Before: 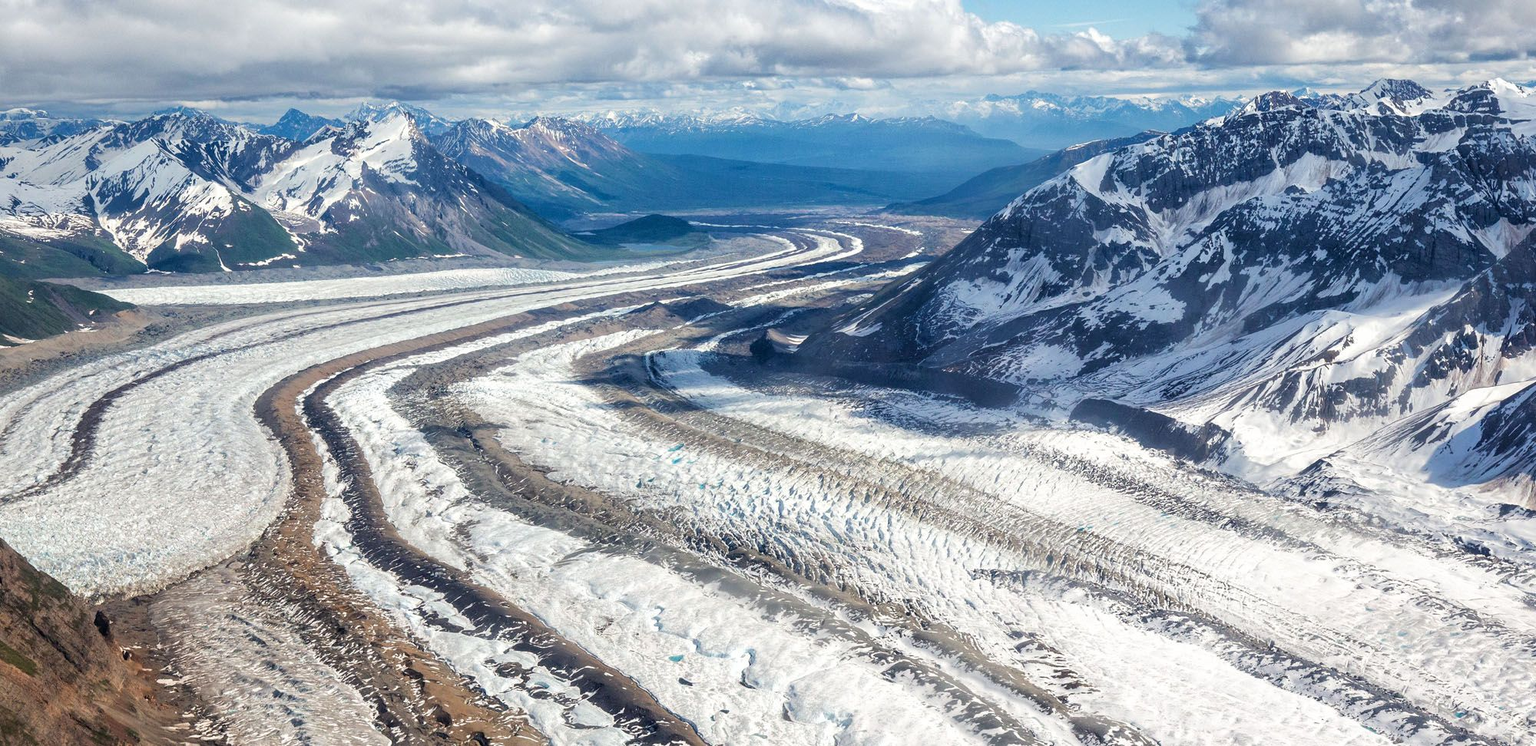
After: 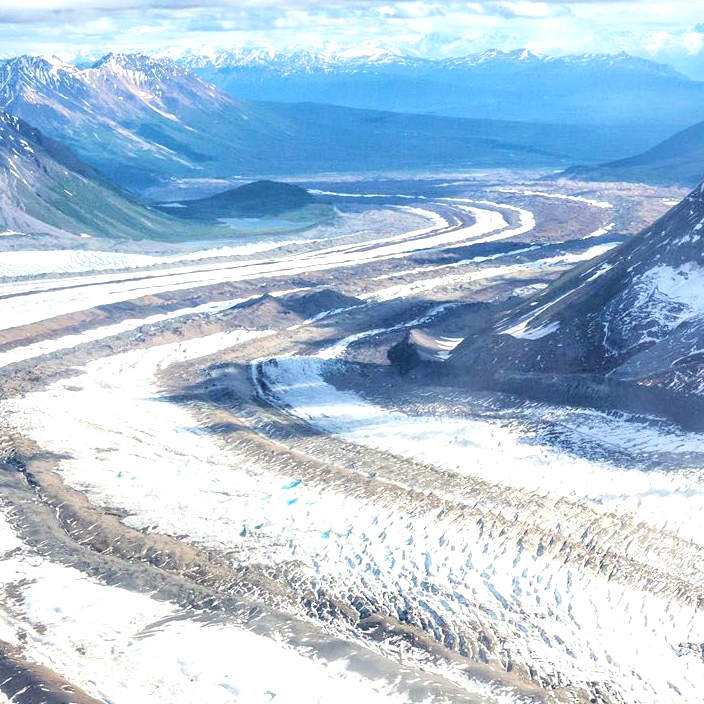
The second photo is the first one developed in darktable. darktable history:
crop and rotate: left 29.476%, top 10.214%, right 35.32%, bottom 17.333%
exposure: exposure 0.74 EV, compensate highlight preservation false
contrast brightness saturation: brightness 0.13
